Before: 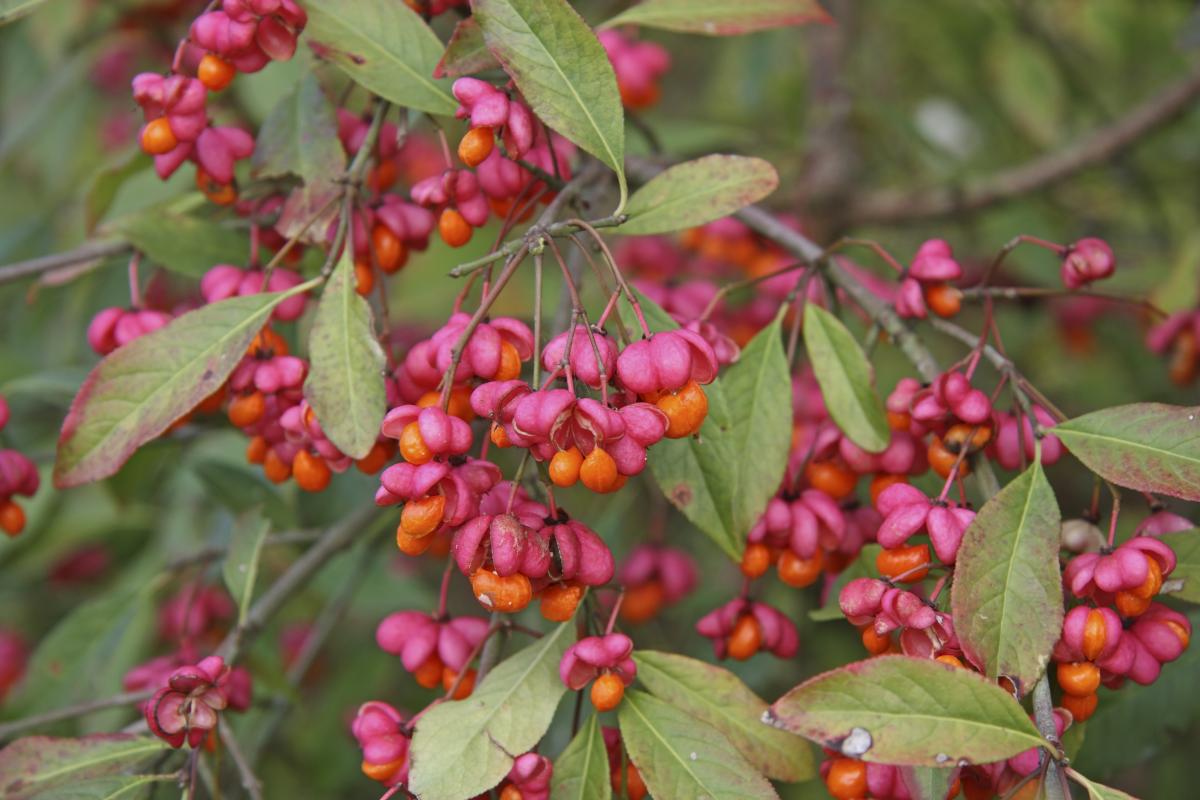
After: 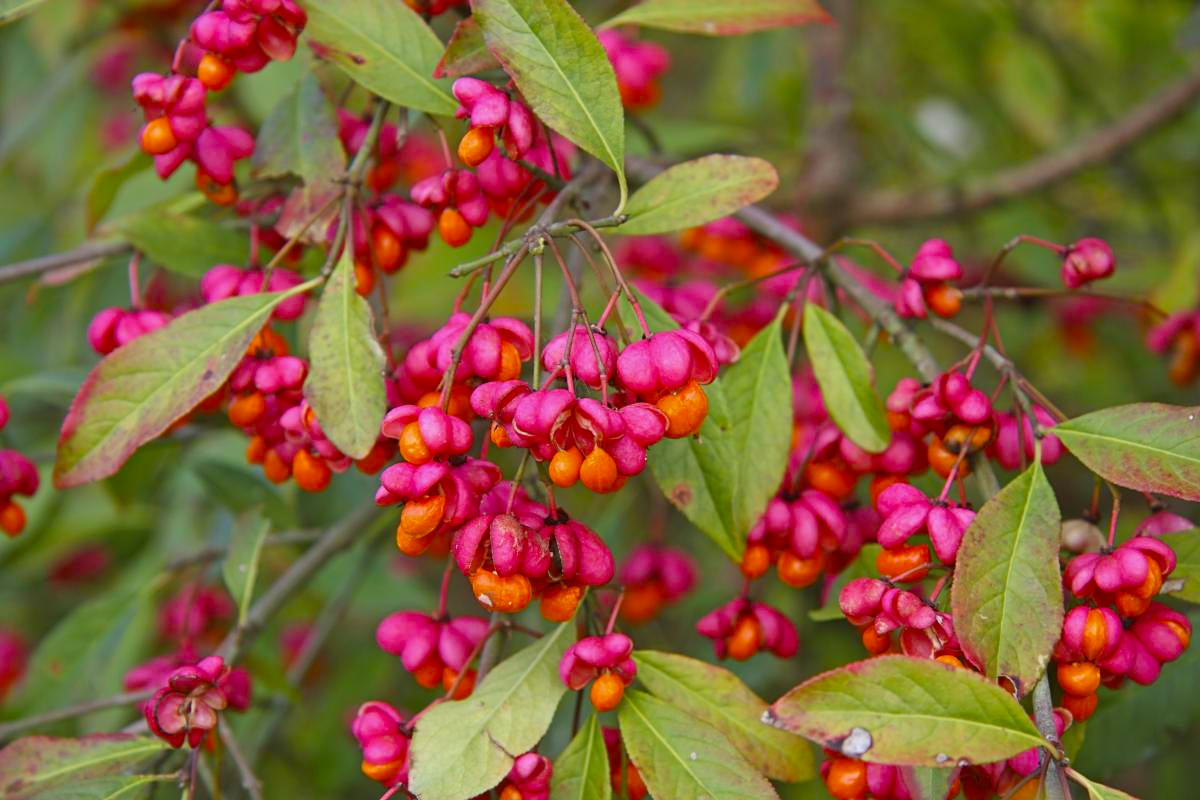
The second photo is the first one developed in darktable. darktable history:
velvia: strength 32%, mid-tones bias 0.2
sharpen: amount 0.2
